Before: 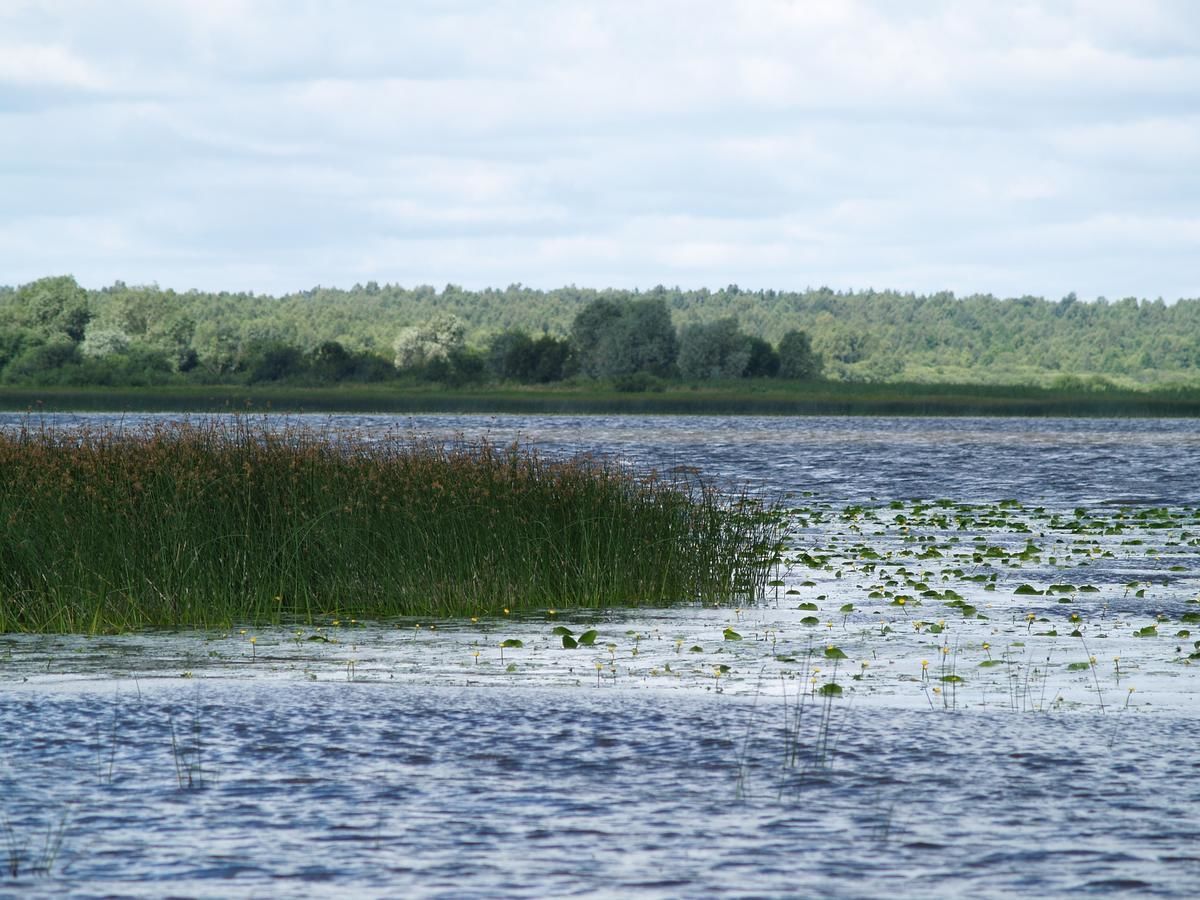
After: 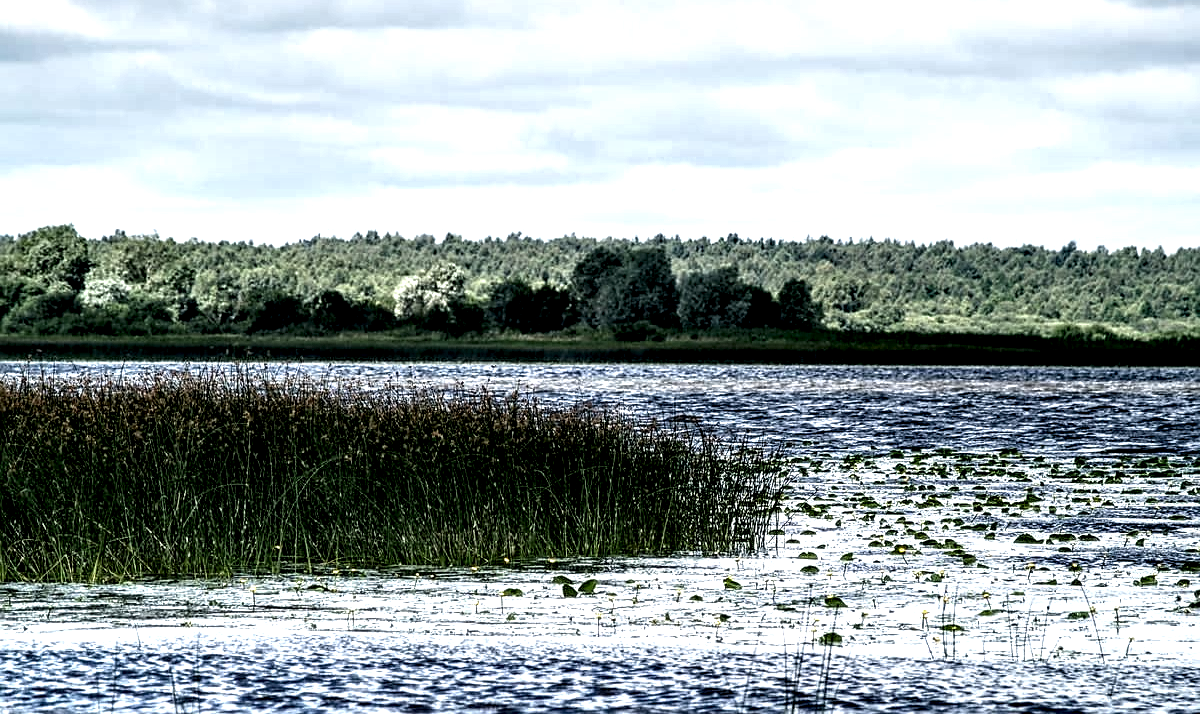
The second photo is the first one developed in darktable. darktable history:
local contrast: highlights 115%, shadows 42%, detail 293%
base curve: curves: ch0 [(0, 0) (0.297, 0.298) (1, 1)], preserve colors none
sharpen: on, module defaults
crop and rotate: top 5.667%, bottom 14.937%
